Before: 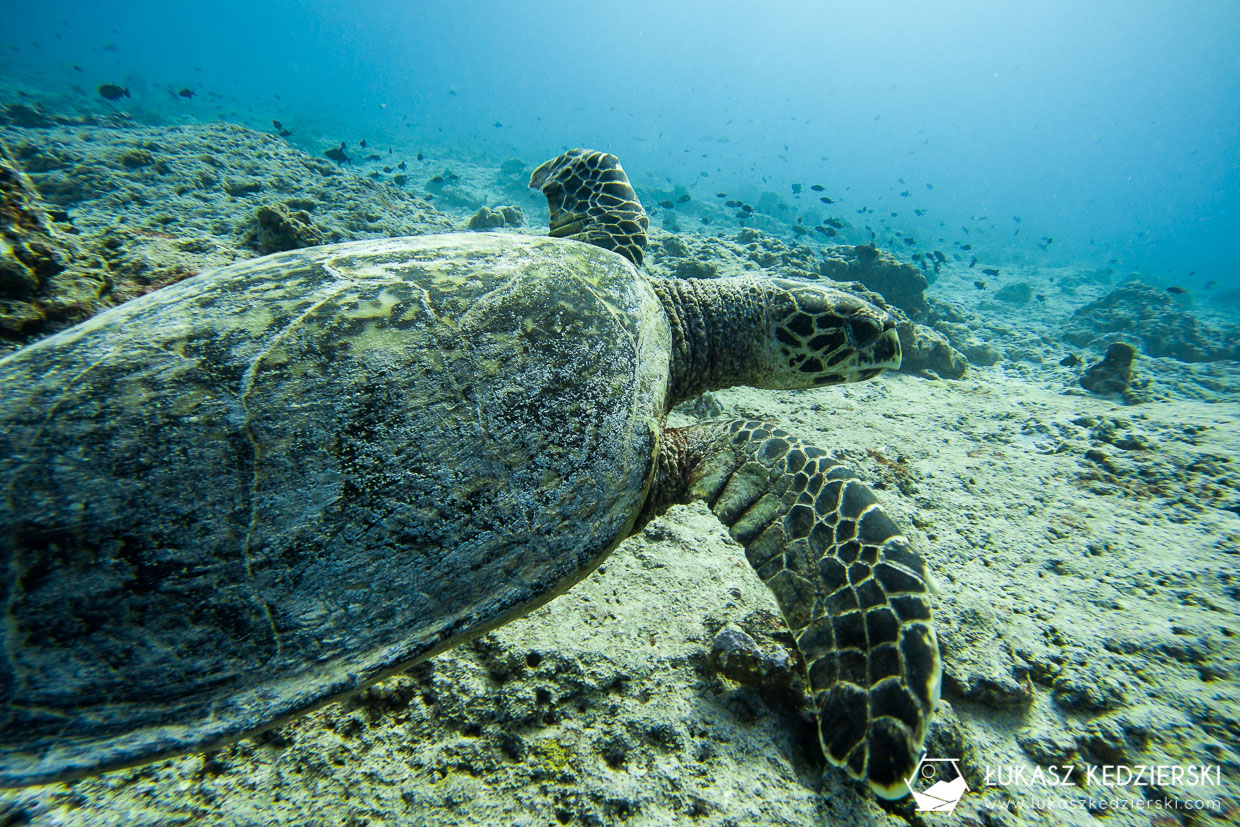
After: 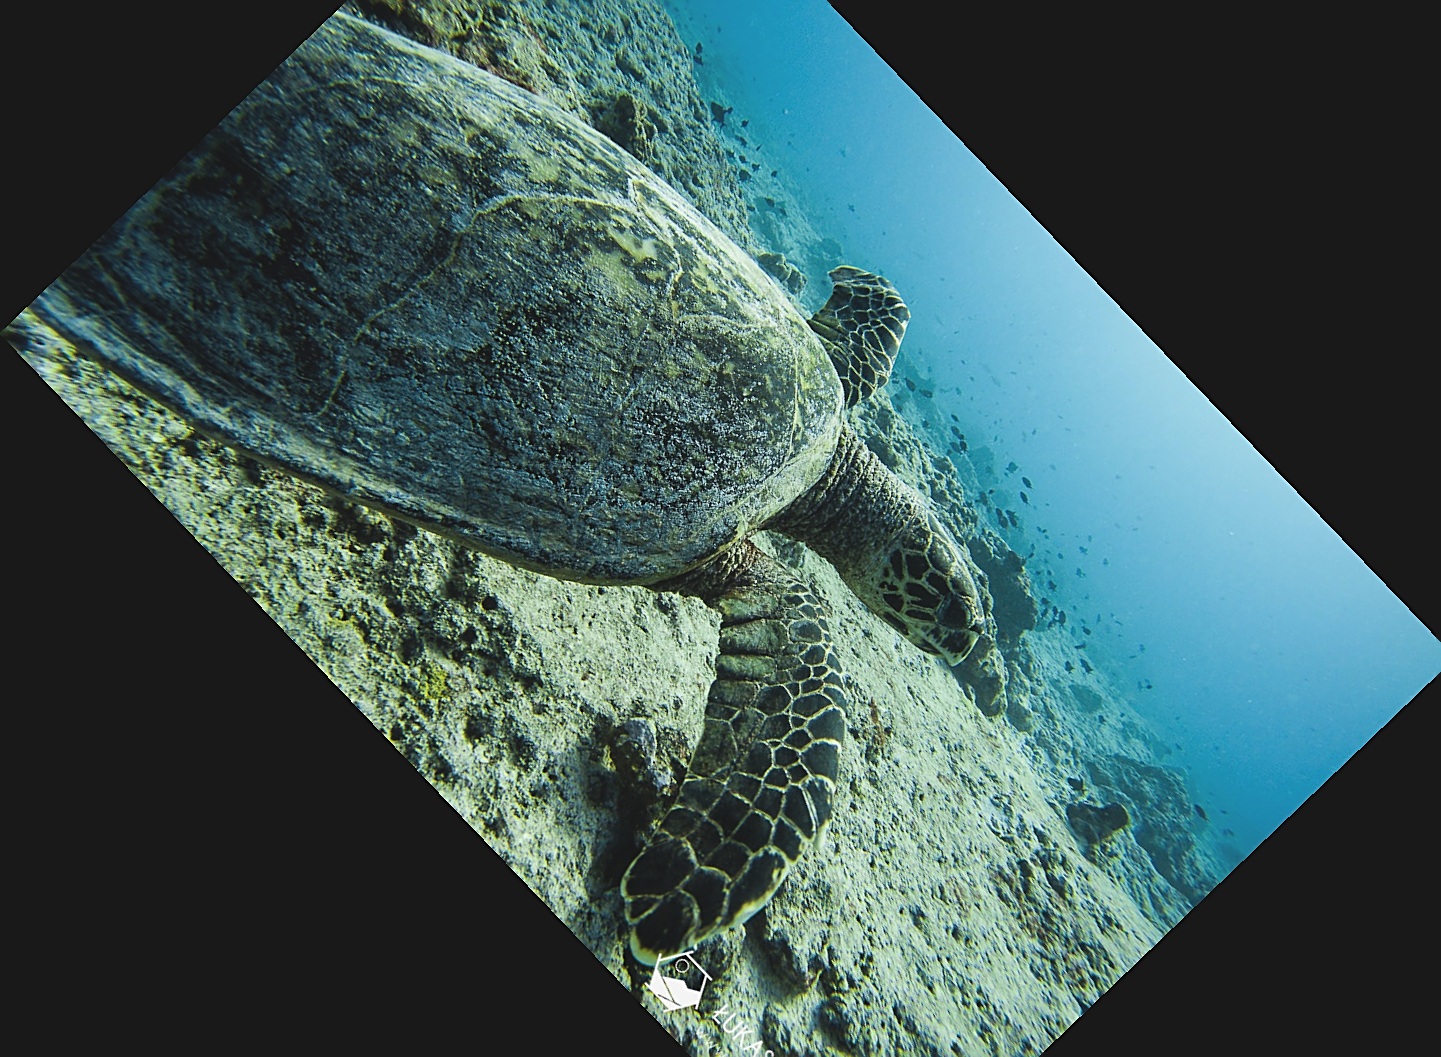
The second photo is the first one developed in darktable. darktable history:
levels: levels [0.026, 0.507, 0.987]
sharpen: on, module defaults
exposure: black level correction -0.014, exposure -0.193 EV, compensate highlight preservation false
crop and rotate: angle -46.26°, top 16.234%, right 0.912%, bottom 11.704%
